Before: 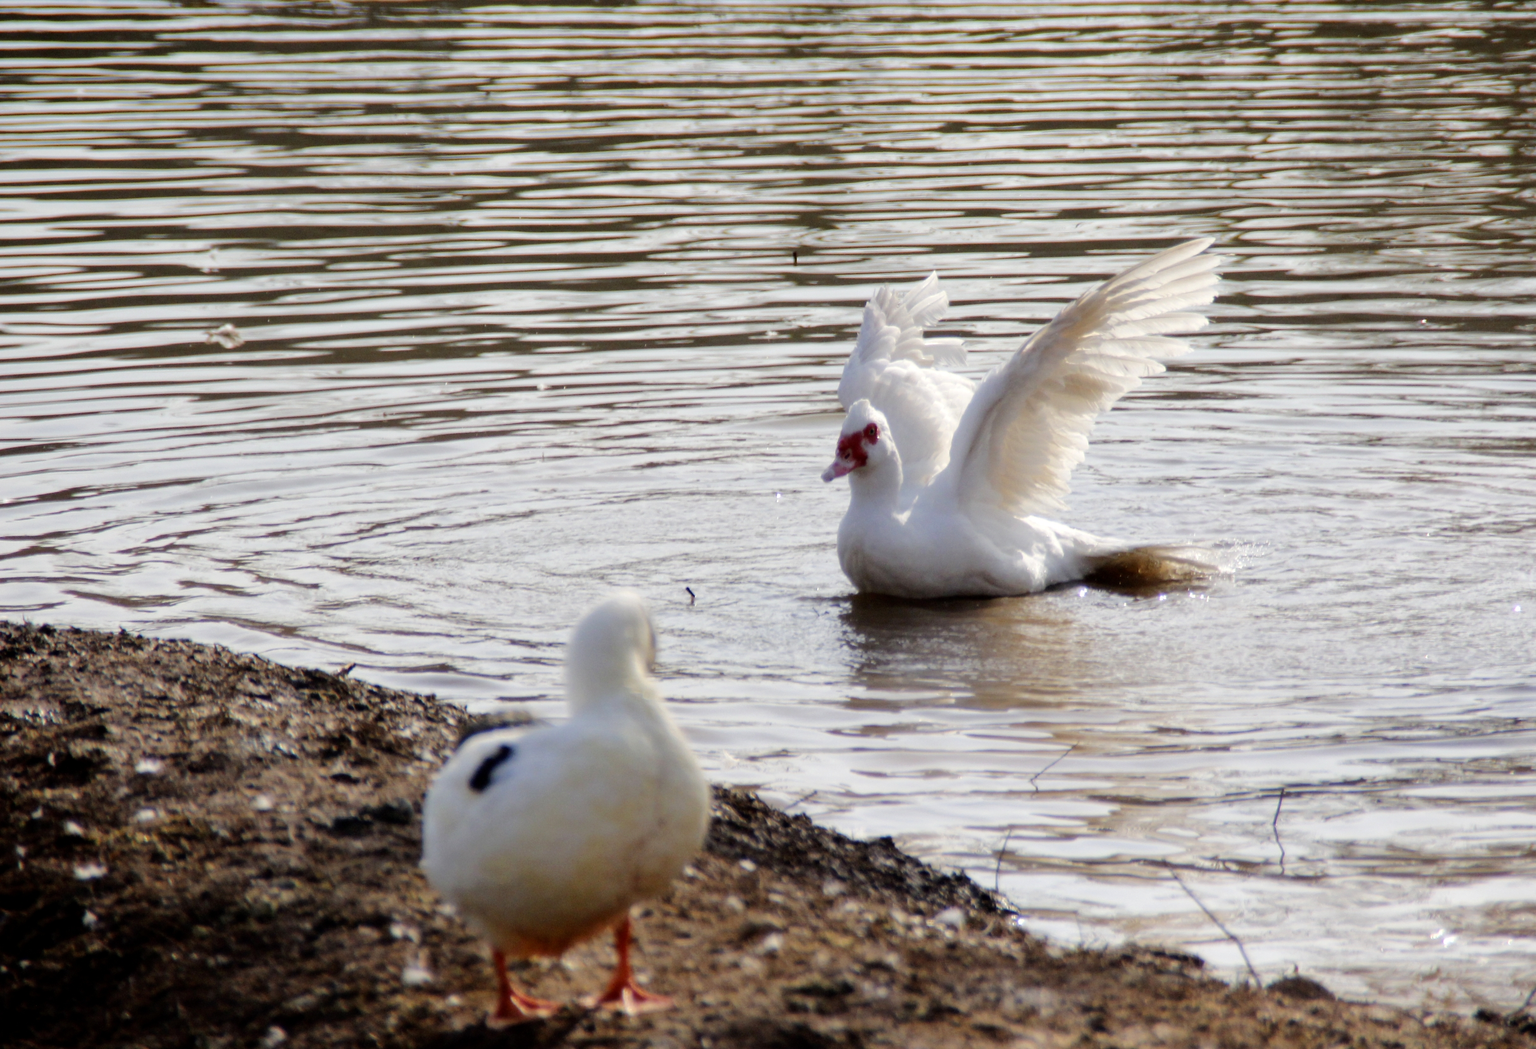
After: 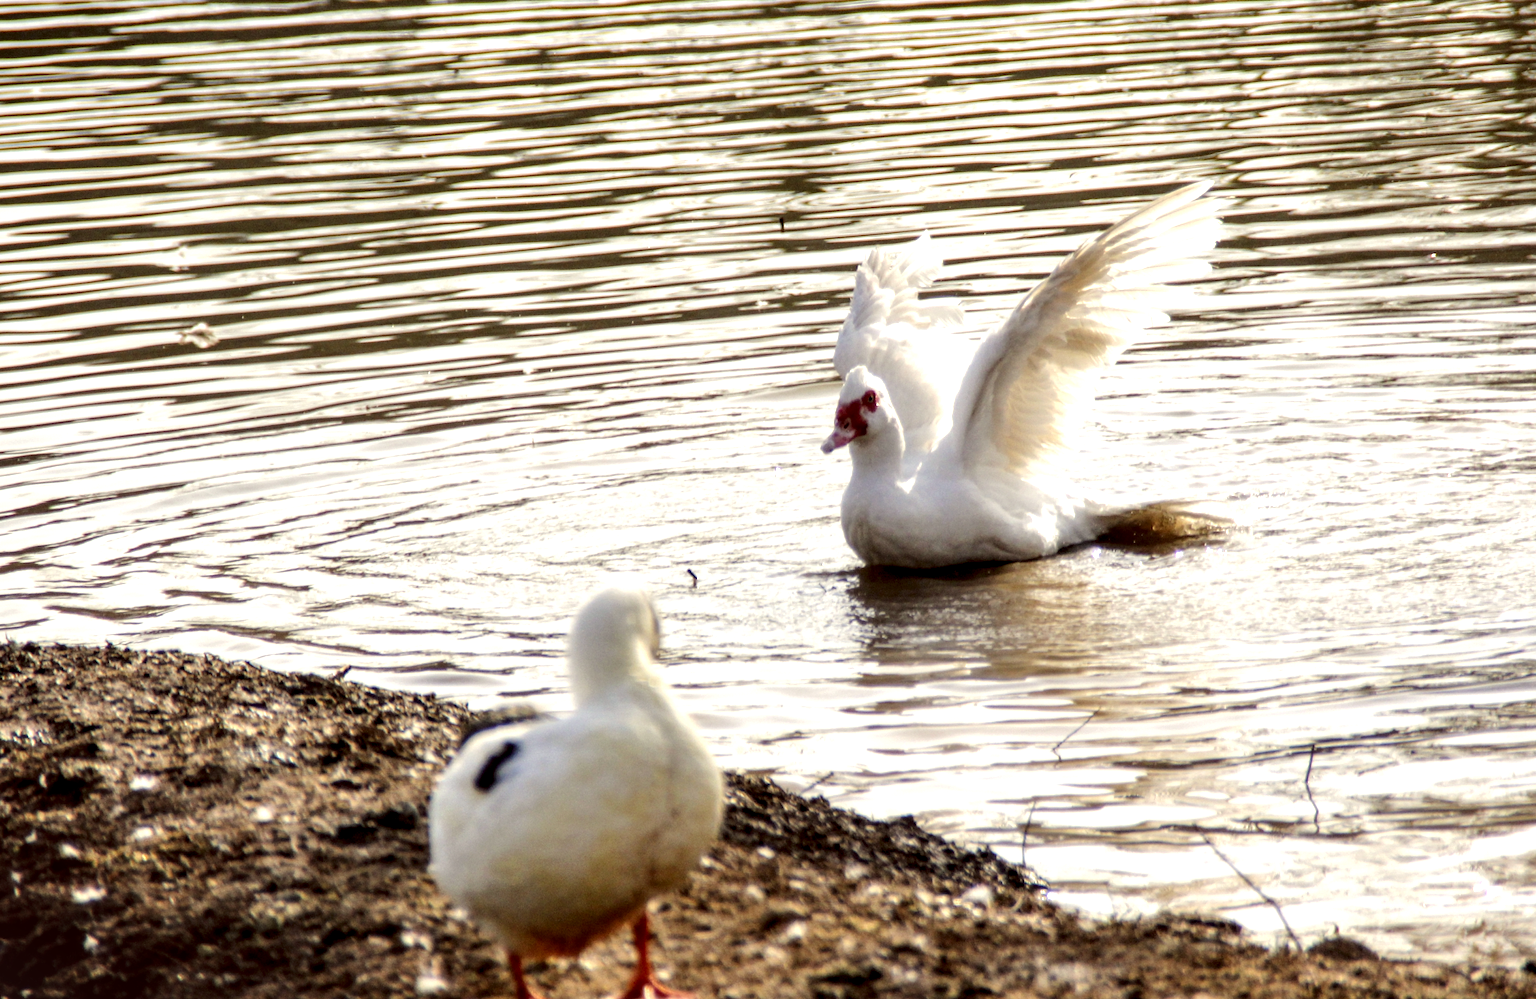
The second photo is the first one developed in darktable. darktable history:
color balance: lift [1.005, 1.002, 0.998, 0.998], gamma [1, 1.021, 1.02, 0.979], gain [0.923, 1.066, 1.056, 0.934]
local contrast: highlights 60%, shadows 60%, detail 160%
exposure: black level correction 0, exposure 0.7 EV, compensate exposure bias true, compensate highlight preservation false
rotate and perspective: rotation -3°, crop left 0.031, crop right 0.968, crop top 0.07, crop bottom 0.93
